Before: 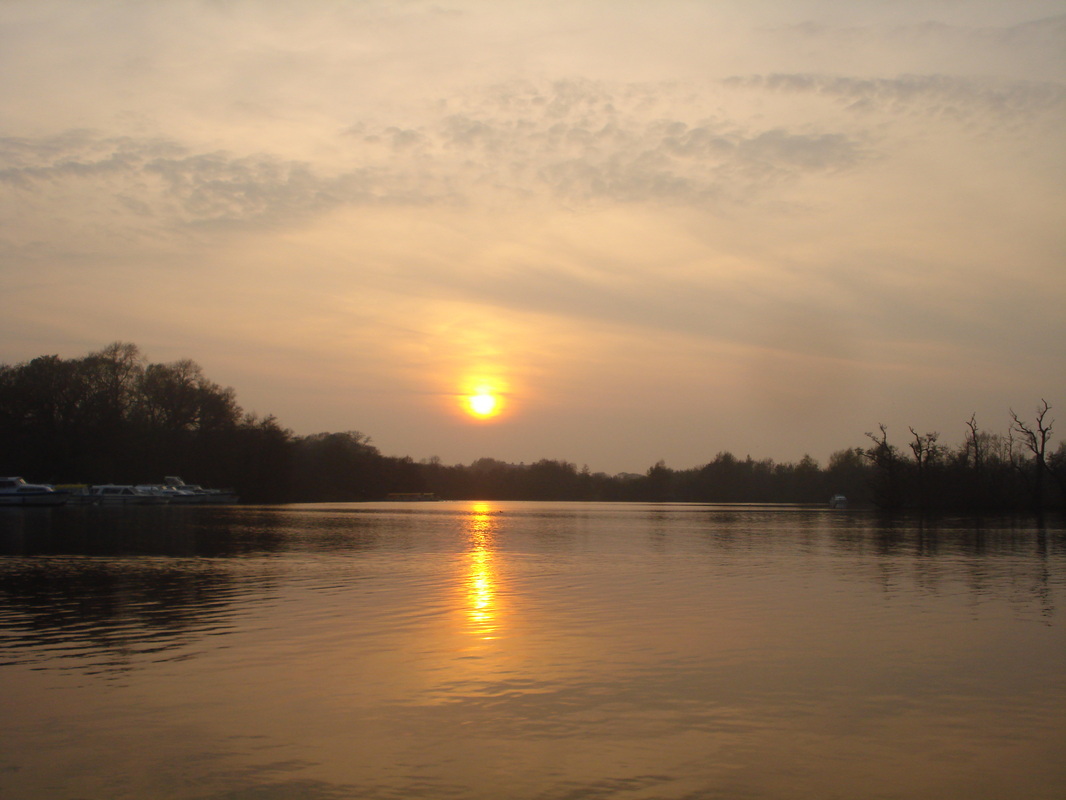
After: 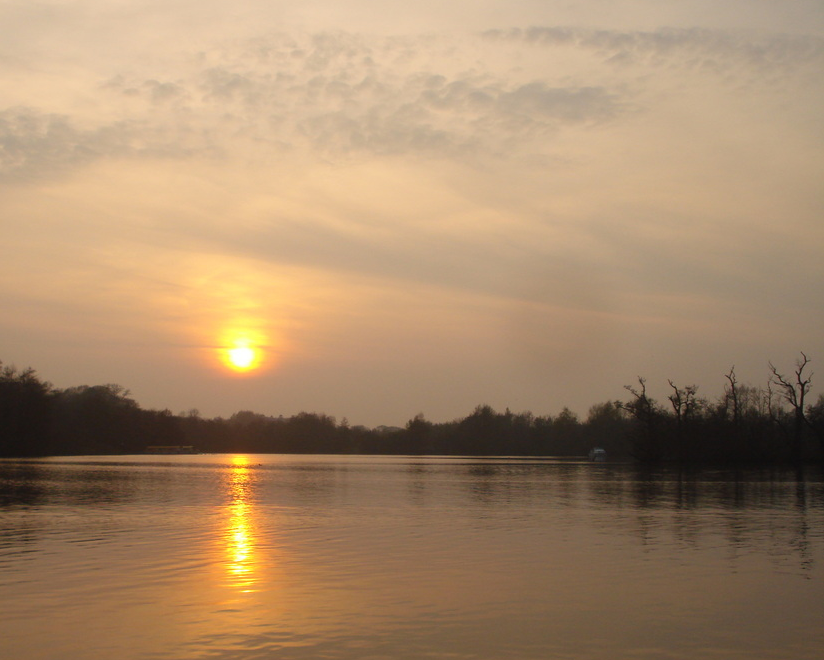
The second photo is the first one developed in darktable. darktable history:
crop: left 22.661%, top 5.884%, bottom 11.608%
